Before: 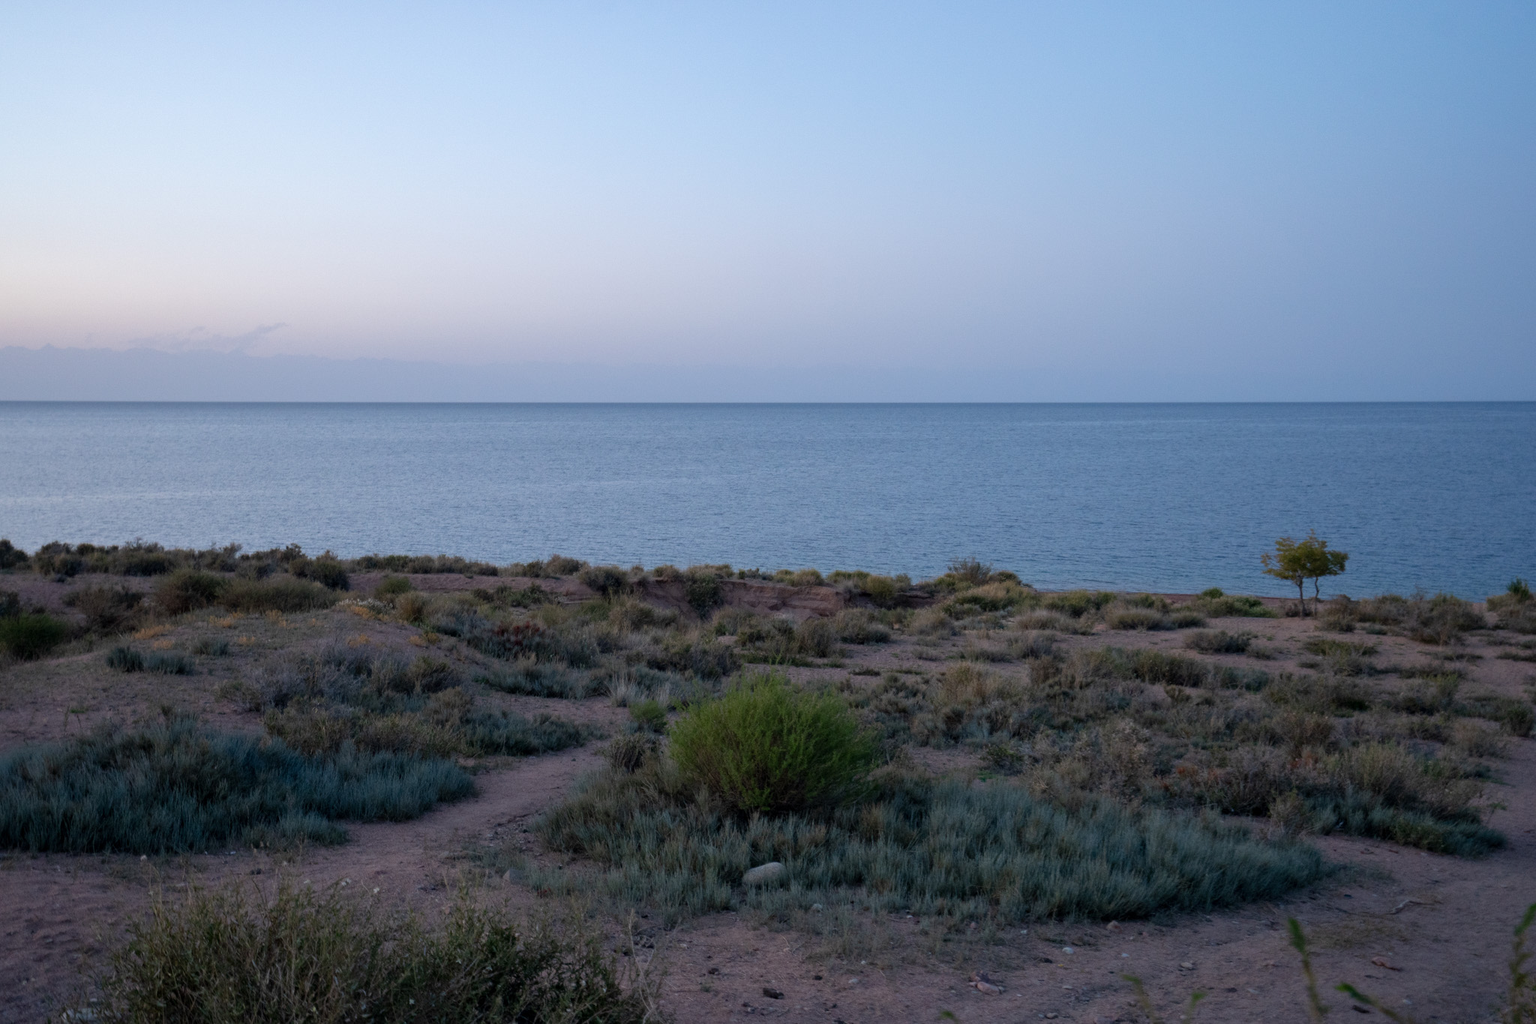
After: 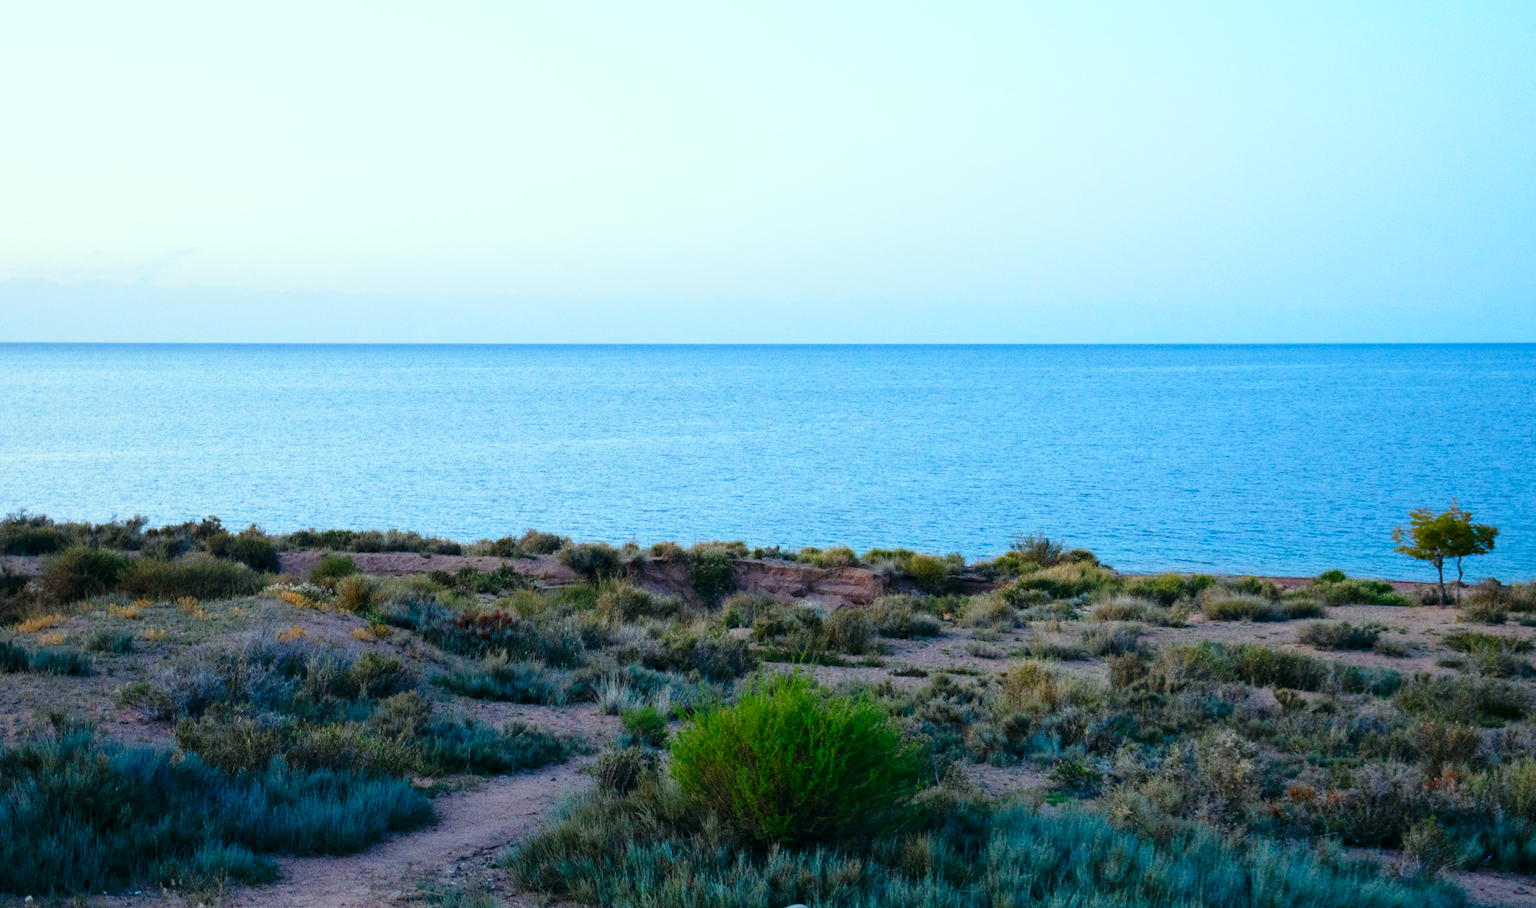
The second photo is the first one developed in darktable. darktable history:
crop: left 7.856%, top 11.836%, right 10.12%, bottom 15.387%
base curve: curves: ch0 [(0, 0) (0.026, 0.03) (0.109, 0.232) (0.351, 0.748) (0.669, 0.968) (1, 1)], preserve colors none
color correction: highlights a* -7.33, highlights b* 1.26, shadows a* -3.55, saturation 1.4
